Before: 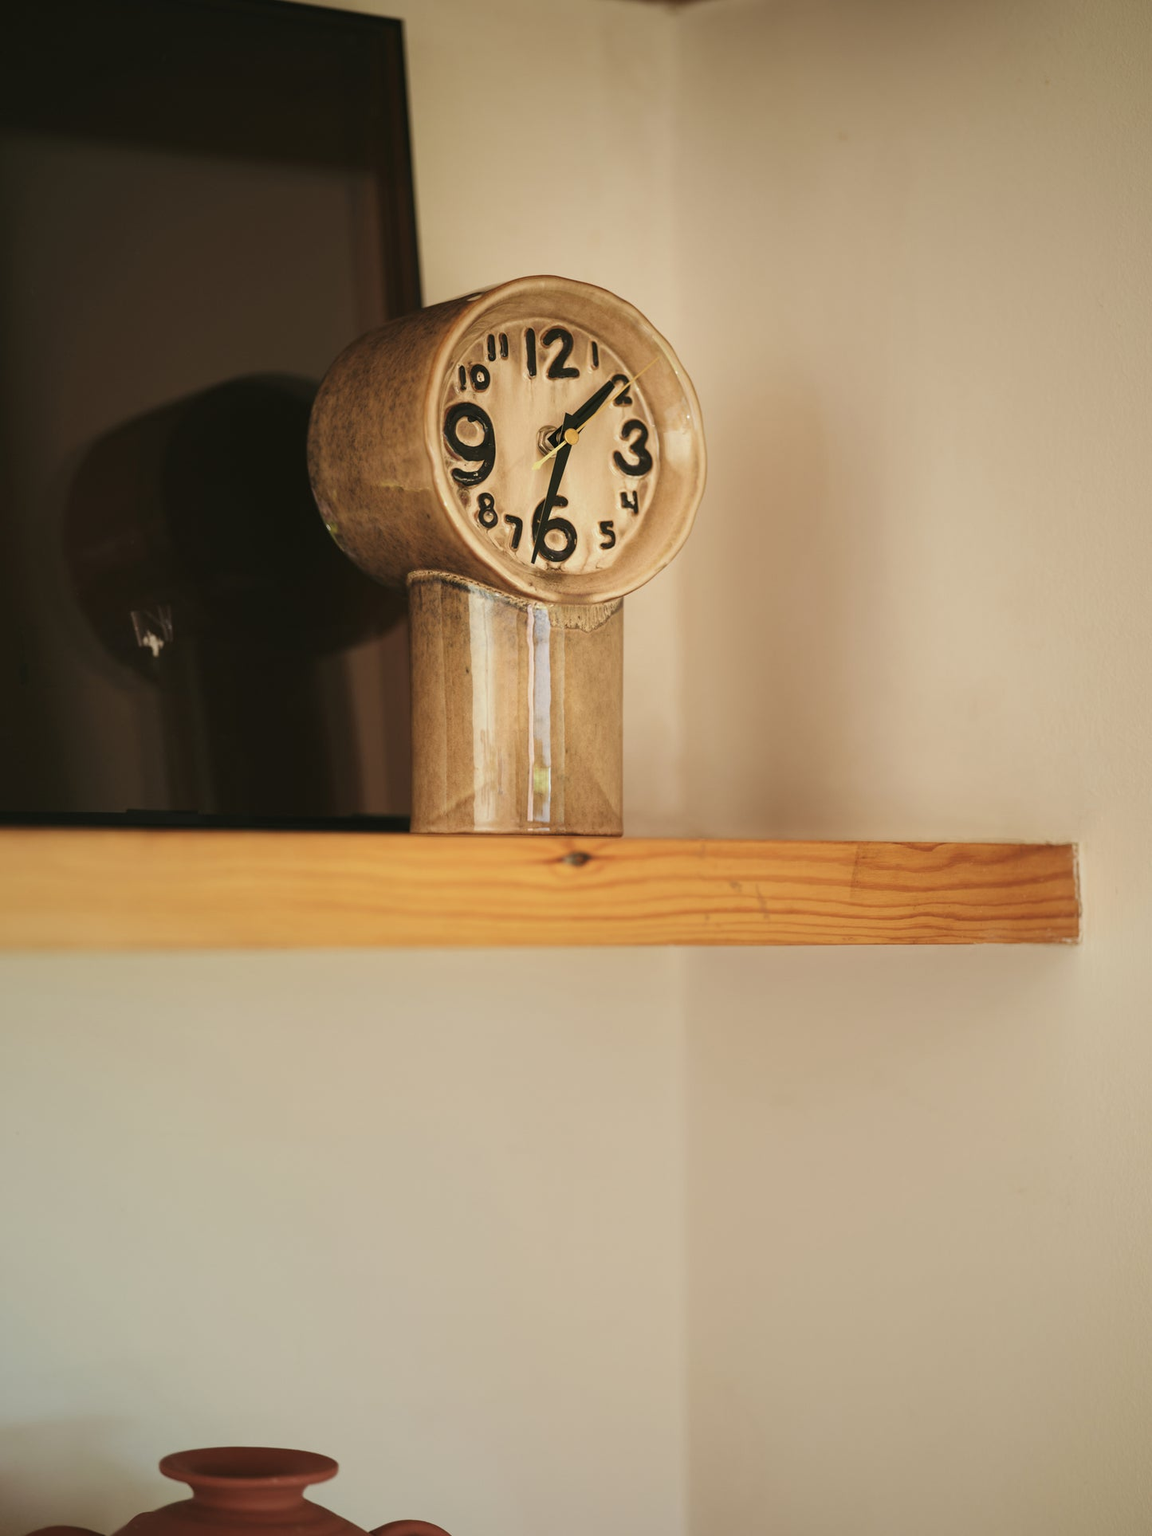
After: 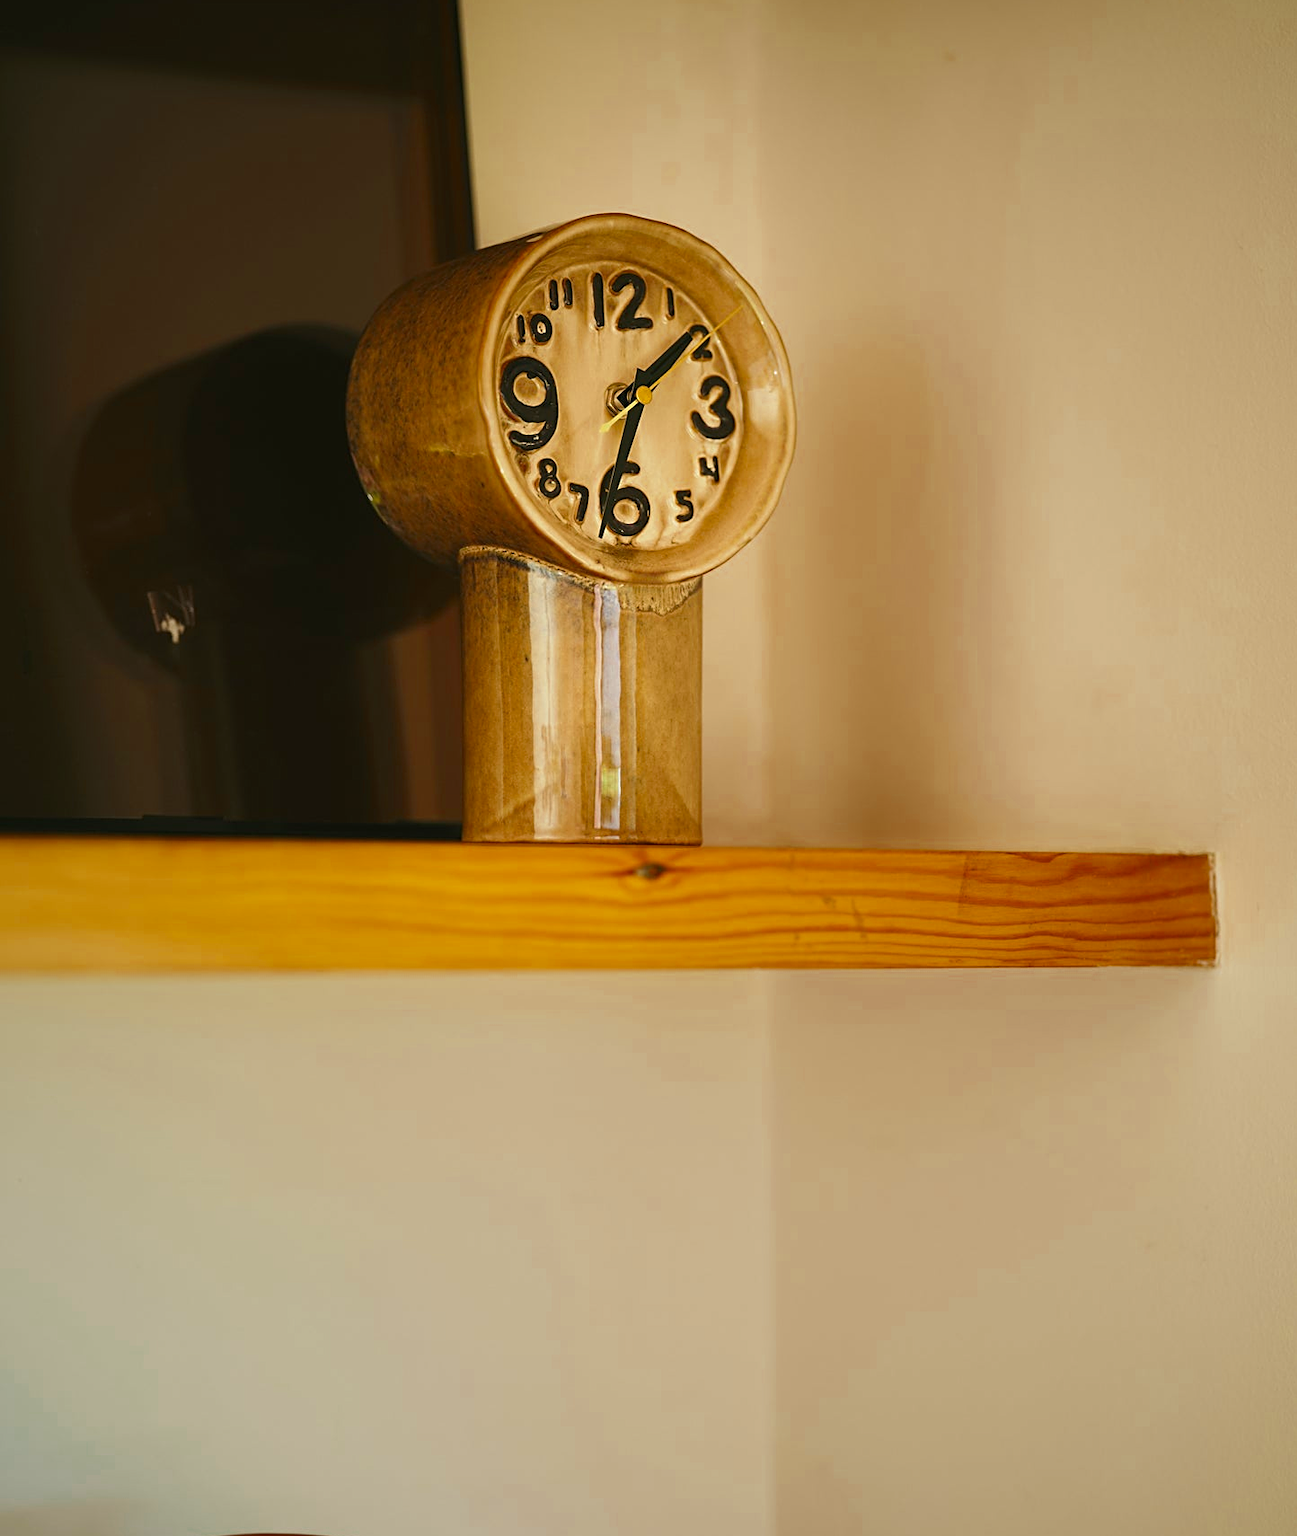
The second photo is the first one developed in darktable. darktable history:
crop and rotate: top 5.609%, bottom 5.609%
contrast brightness saturation: brightness -0.02, saturation 0.35
sharpen: on, module defaults
color balance rgb: linear chroma grading › global chroma 13.3%, global vibrance 41.49%
color zones: curves: ch0 [(0, 0.5) (0.125, 0.4) (0.25, 0.5) (0.375, 0.4) (0.5, 0.4) (0.625, 0.35) (0.75, 0.35) (0.875, 0.5)]; ch1 [(0, 0.35) (0.125, 0.45) (0.25, 0.35) (0.375, 0.35) (0.5, 0.35) (0.625, 0.35) (0.75, 0.45) (0.875, 0.35)]; ch2 [(0, 0.6) (0.125, 0.5) (0.25, 0.5) (0.375, 0.6) (0.5, 0.6) (0.625, 0.5) (0.75, 0.5) (0.875, 0.5)]
